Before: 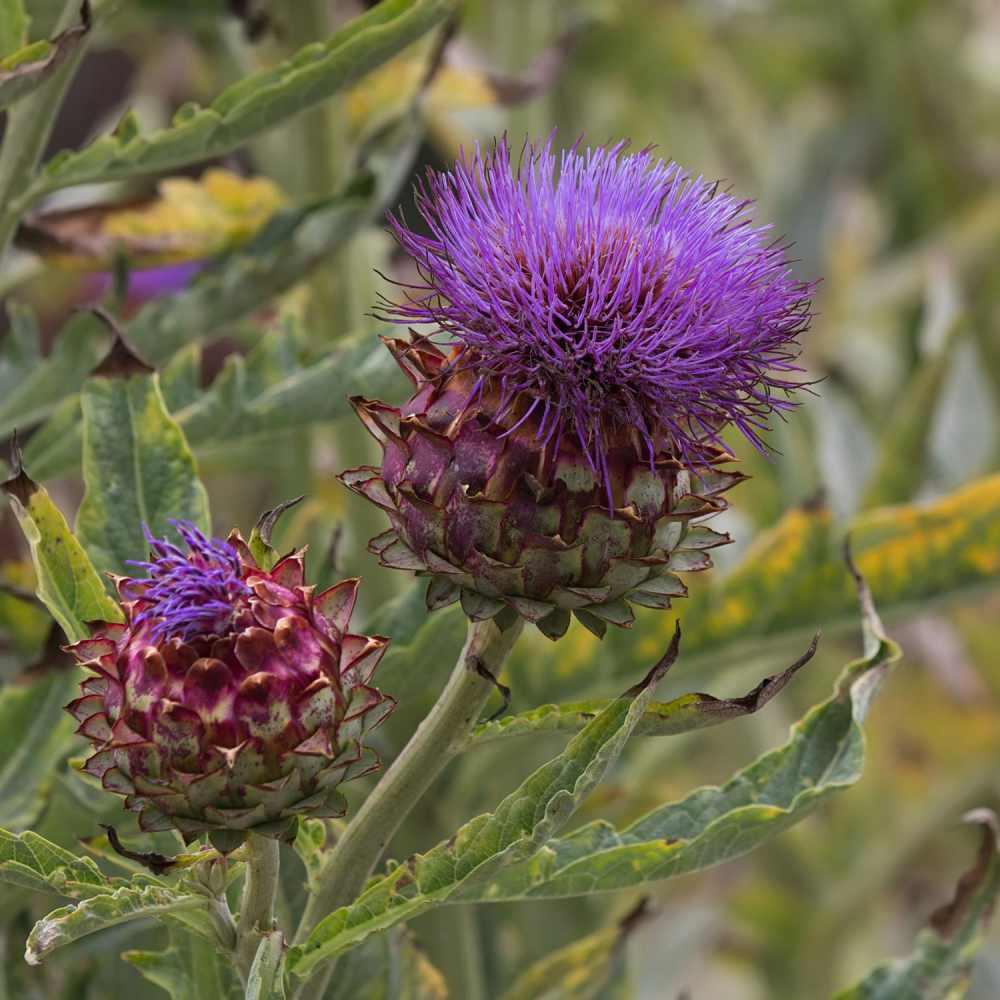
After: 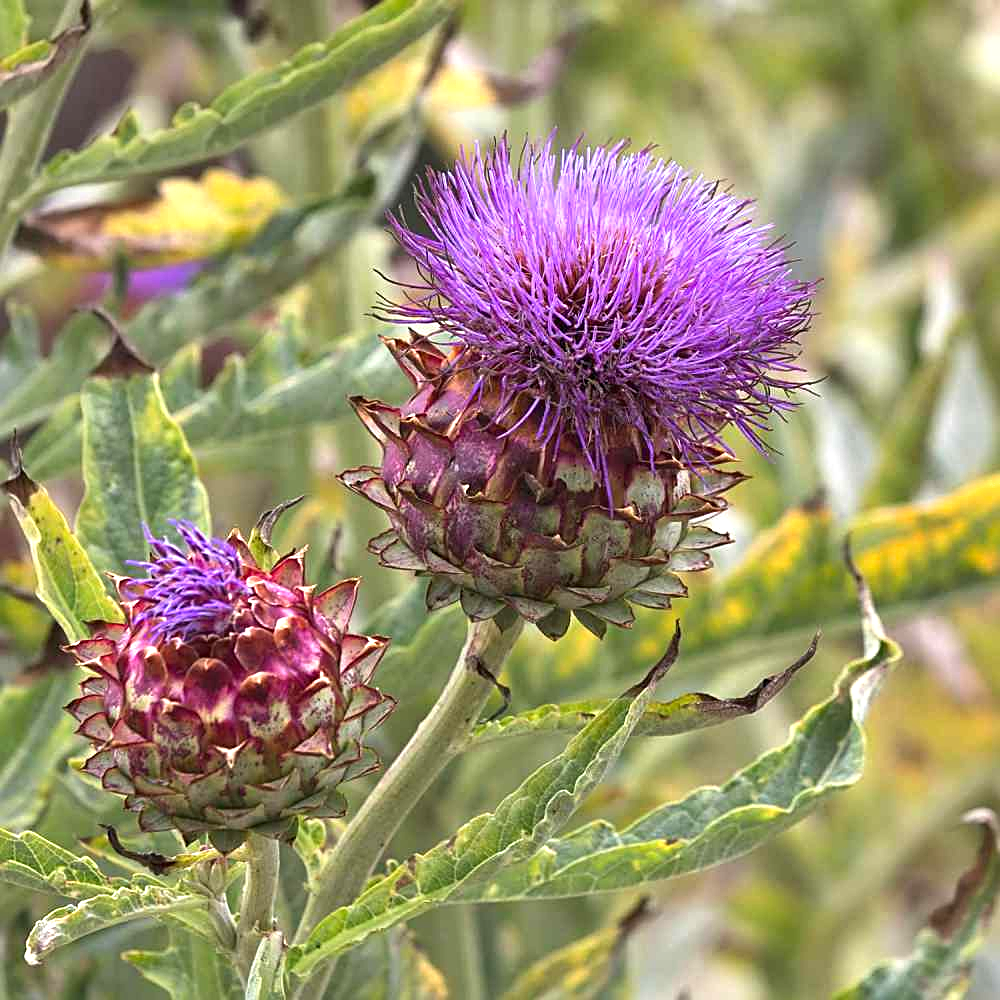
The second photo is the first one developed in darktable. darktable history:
exposure: black level correction 0, exposure 1.102 EV, compensate exposure bias true, compensate highlight preservation false
shadows and highlights: white point adjustment 1.05, soften with gaussian
sharpen: on, module defaults
